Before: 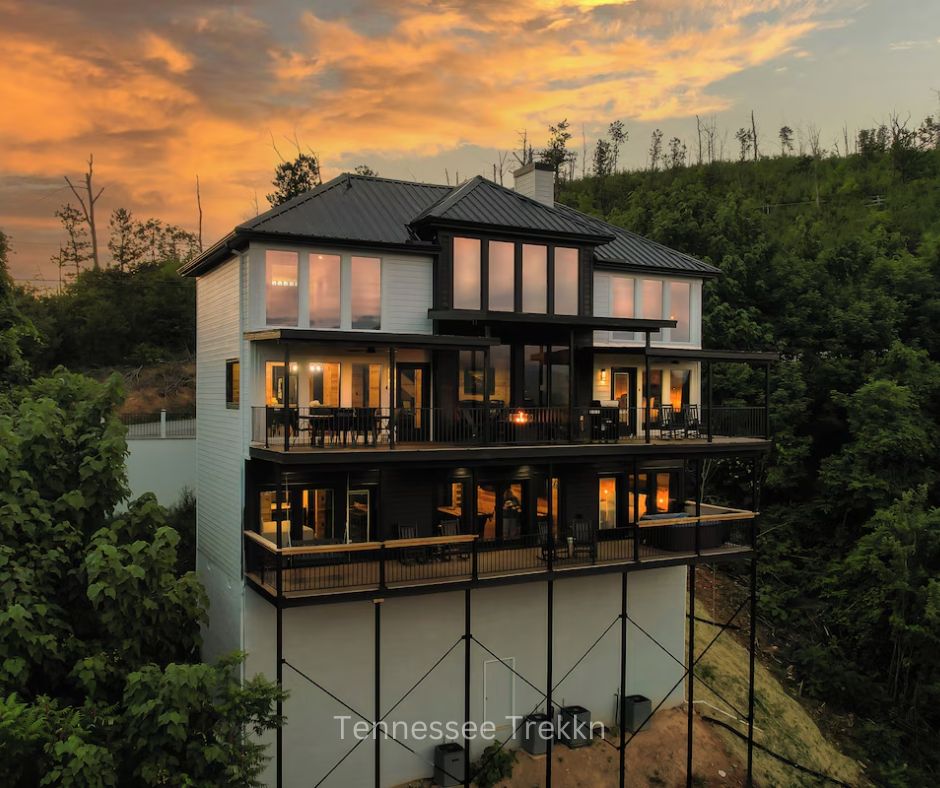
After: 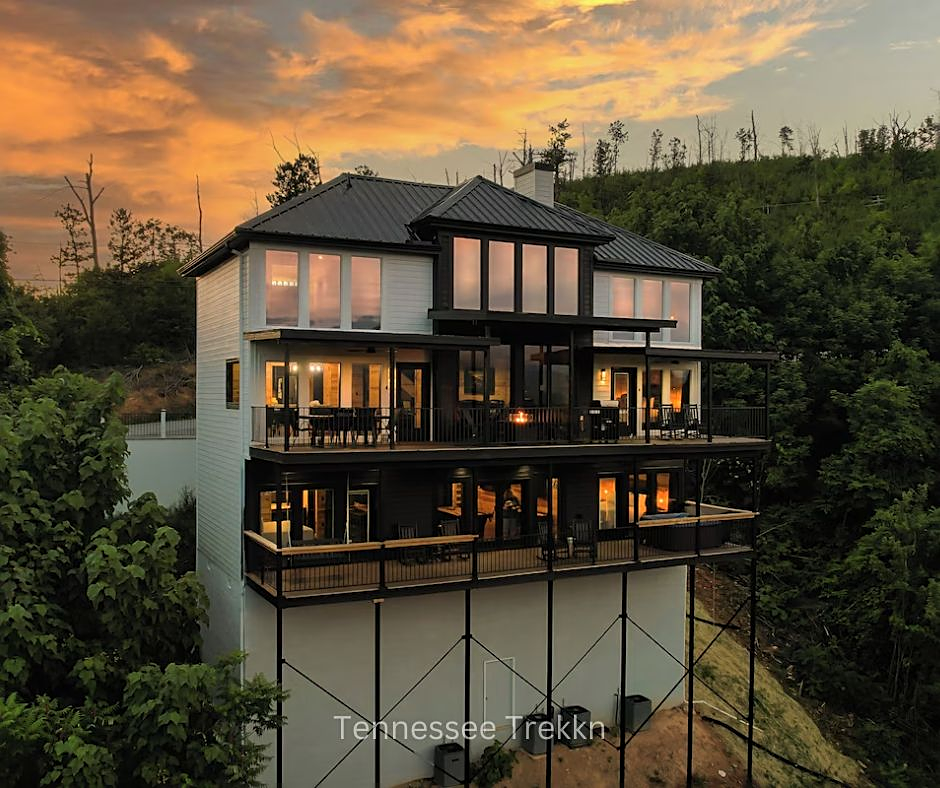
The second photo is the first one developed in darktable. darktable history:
sharpen: on, module defaults
bloom: size 15%, threshold 97%, strength 7%
